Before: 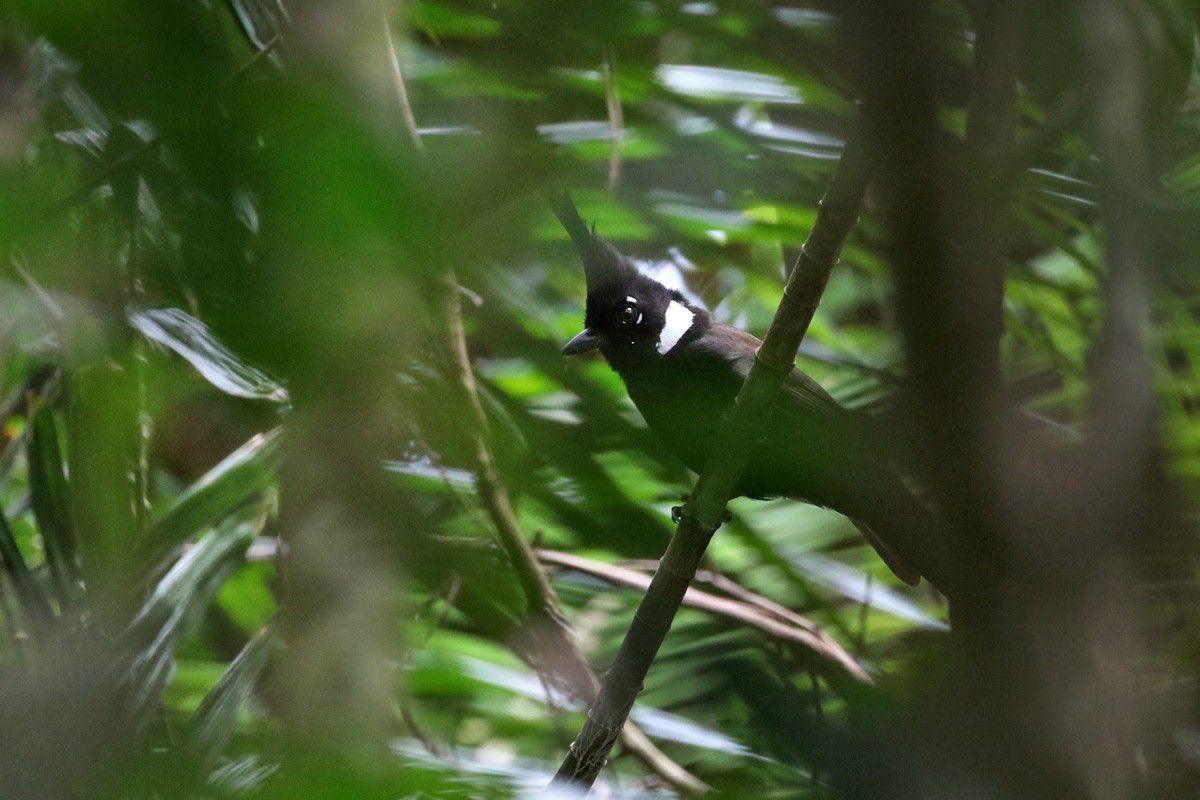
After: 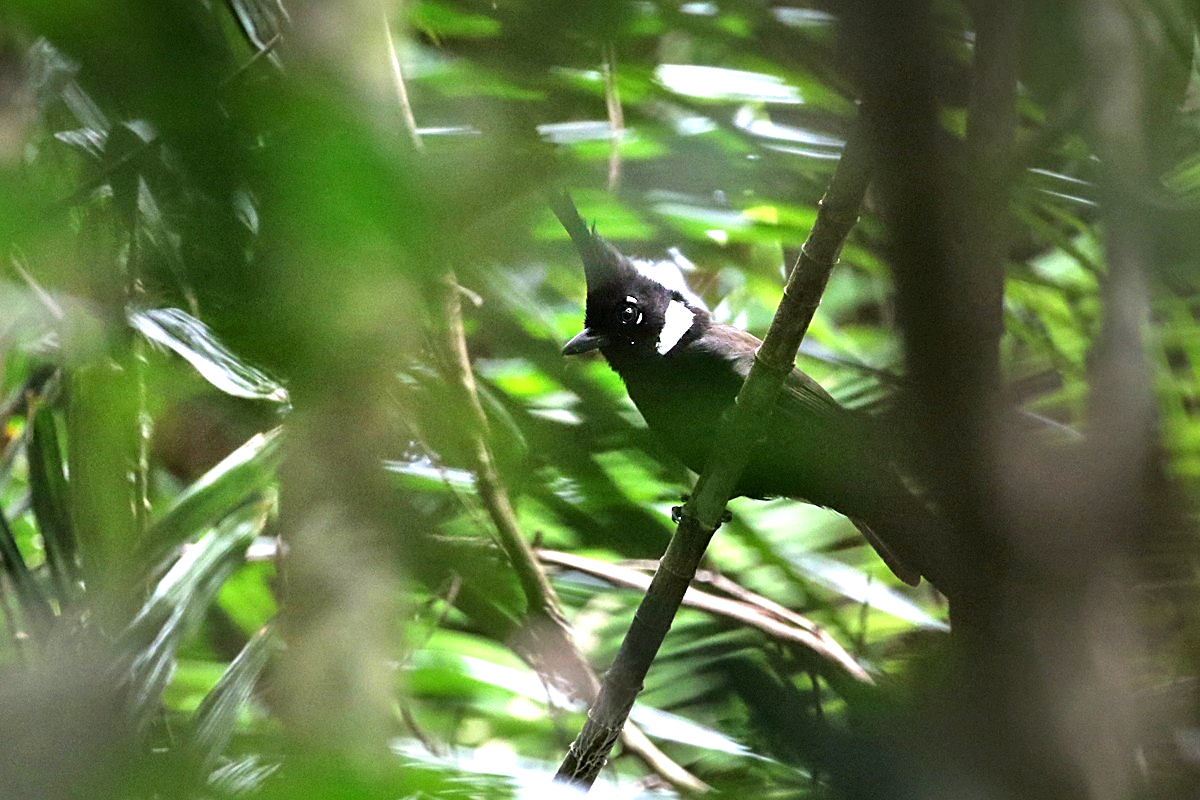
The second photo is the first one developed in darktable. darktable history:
sharpen: on, module defaults
tone equalizer: -8 EV -0.773 EV, -7 EV -0.7 EV, -6 EV -0.579 EV, -5 EV -0.42 EV, -3 EV 0.398 EV, -2 EV 0.6 EV, -1 EV 0.695 EV, +0 EV 0.766 EV, mask exposure compensation -0.506 EV
exposure: black level correction 0, exposure 0.599 EV, compensate highlight preservation false
